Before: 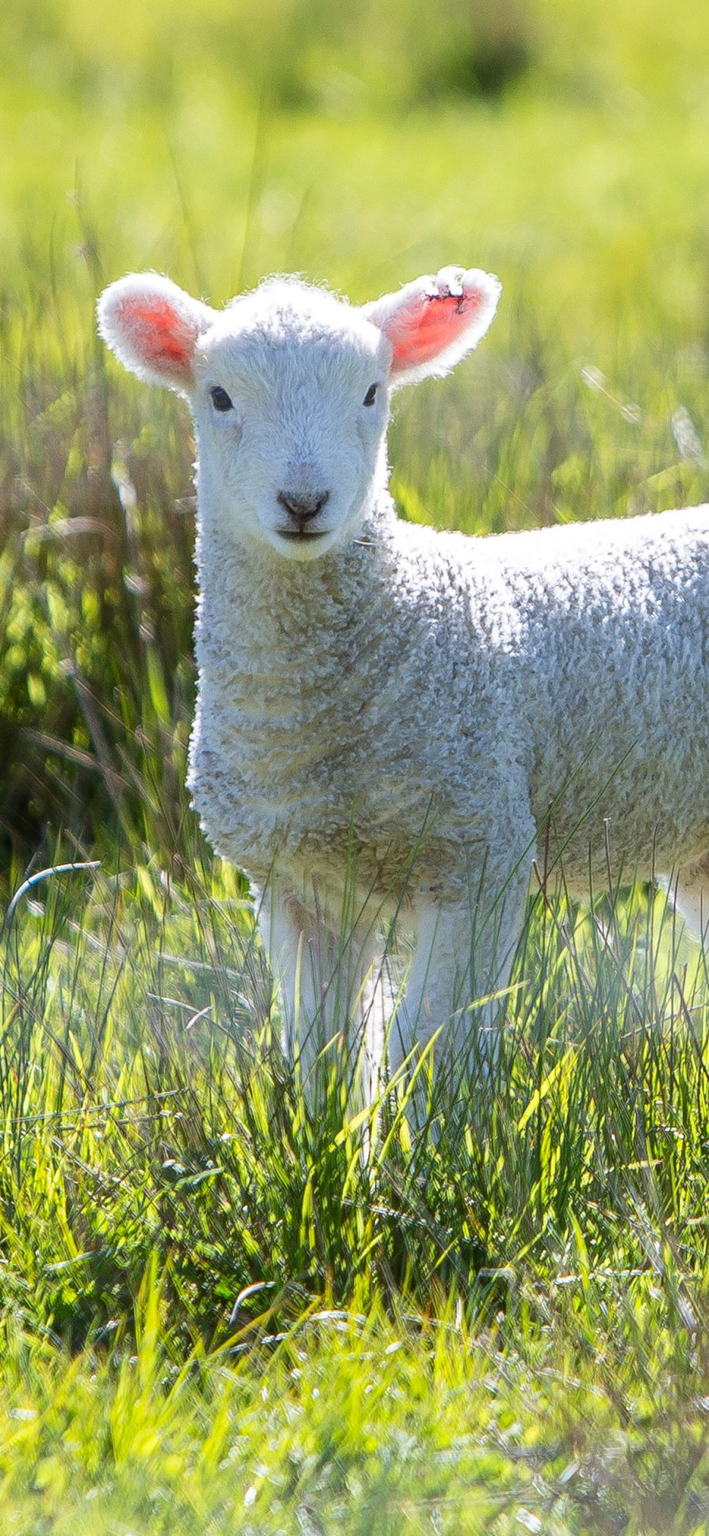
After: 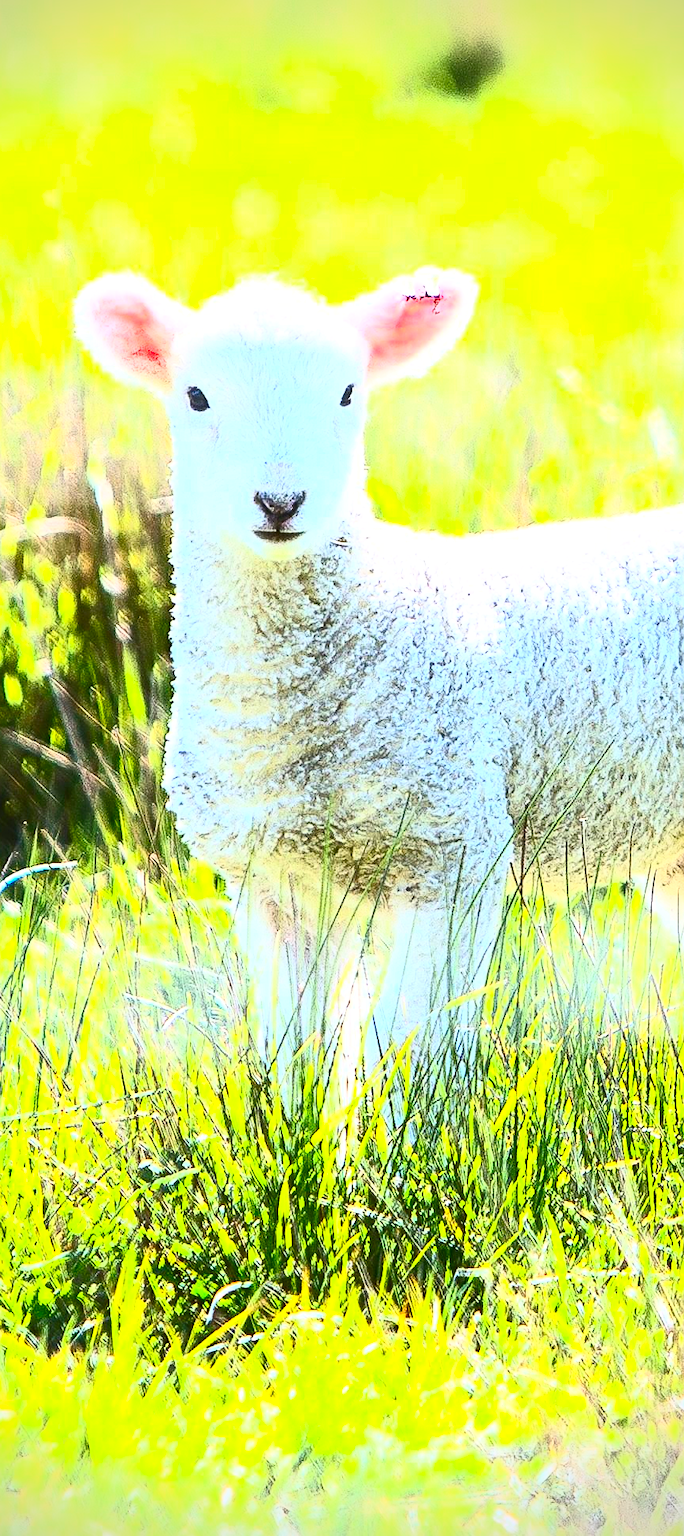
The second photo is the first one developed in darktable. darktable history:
sharpen: on, module defaults
vignetting: fall-off start 87.86%, fall-off radius 24.99%, brightness -0.296
crop and rotate: left 3.425%
exposure: exposure 0.562 EV, compensate highlight preservation false
contrast brightness saturation: contrast 0.82, brightness 0.592, saturation 0.598
